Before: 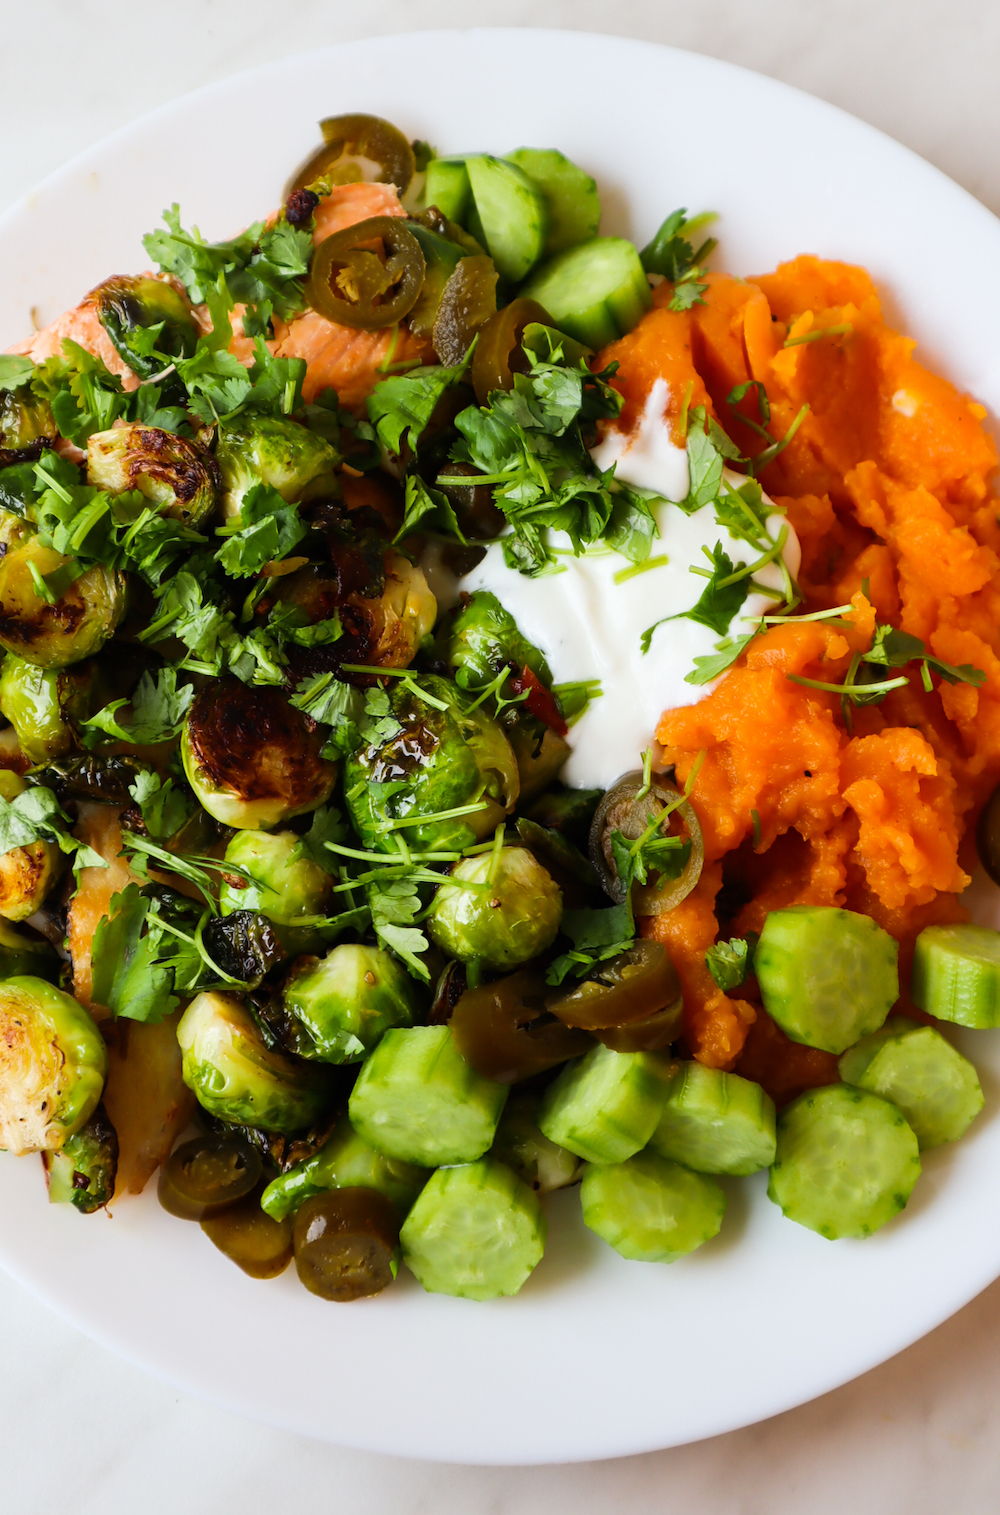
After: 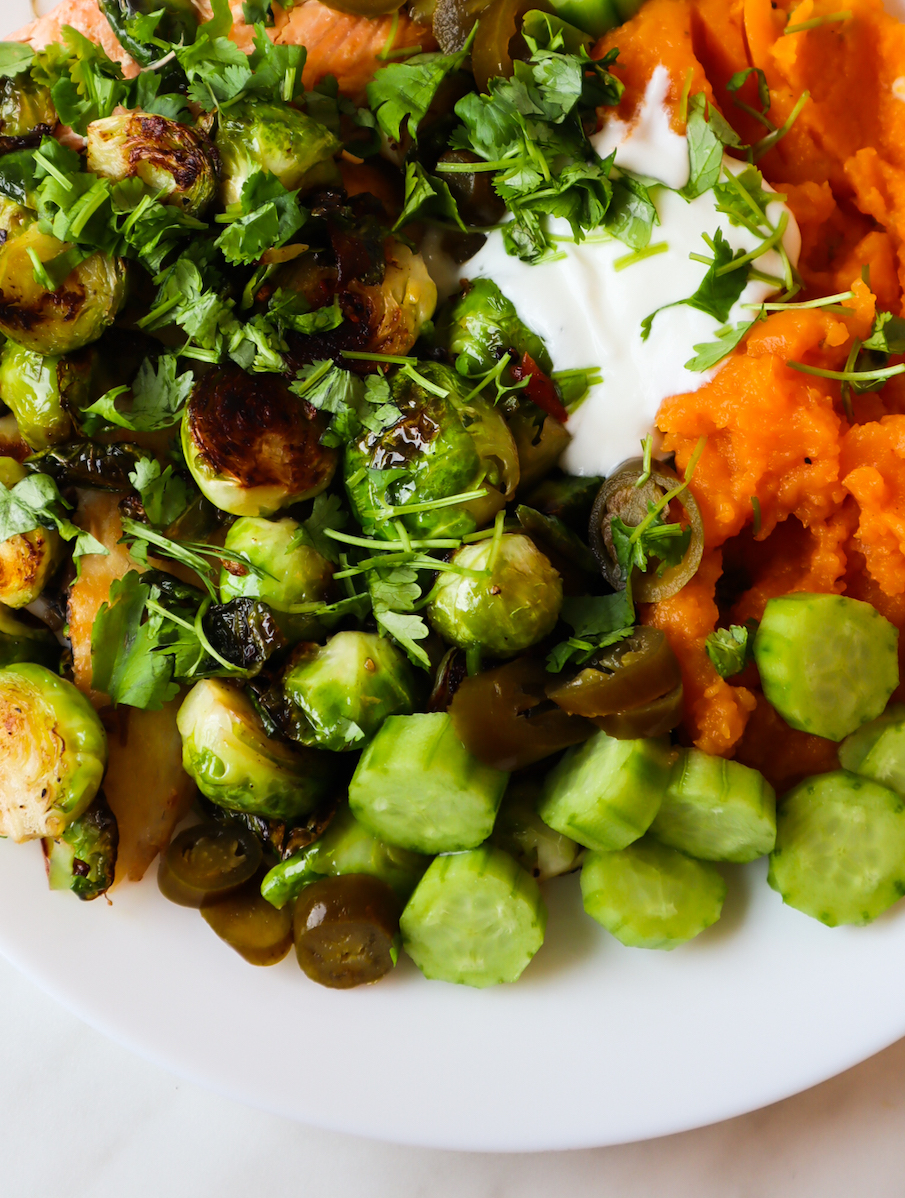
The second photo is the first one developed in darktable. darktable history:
crop: top 20.701%, right 9.434%, bottom 0.218%
